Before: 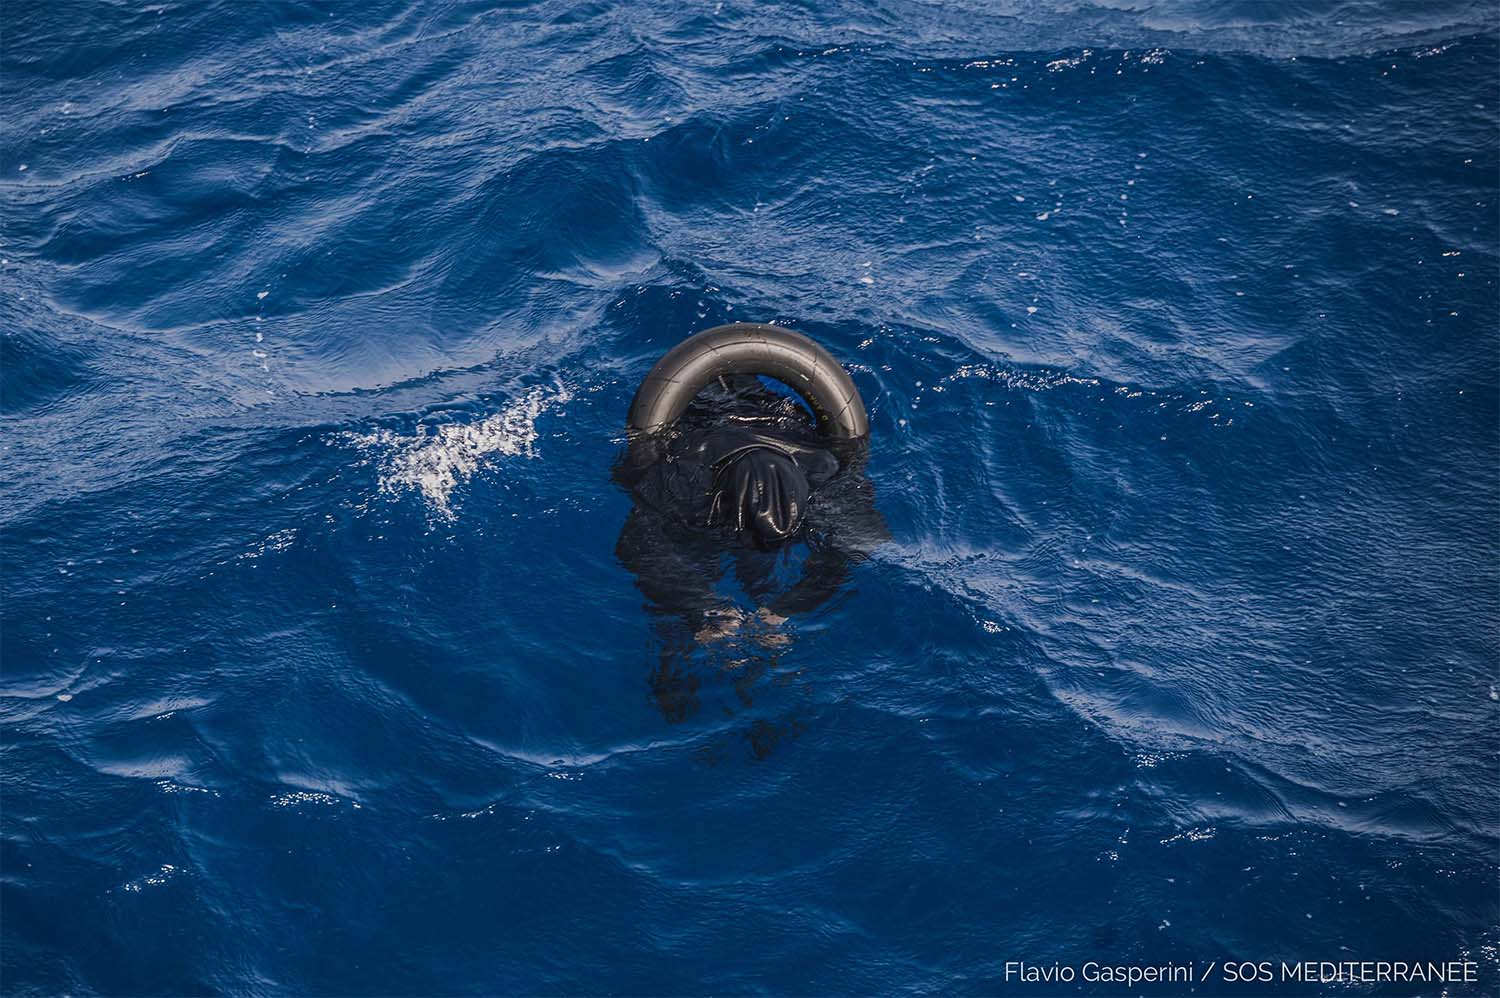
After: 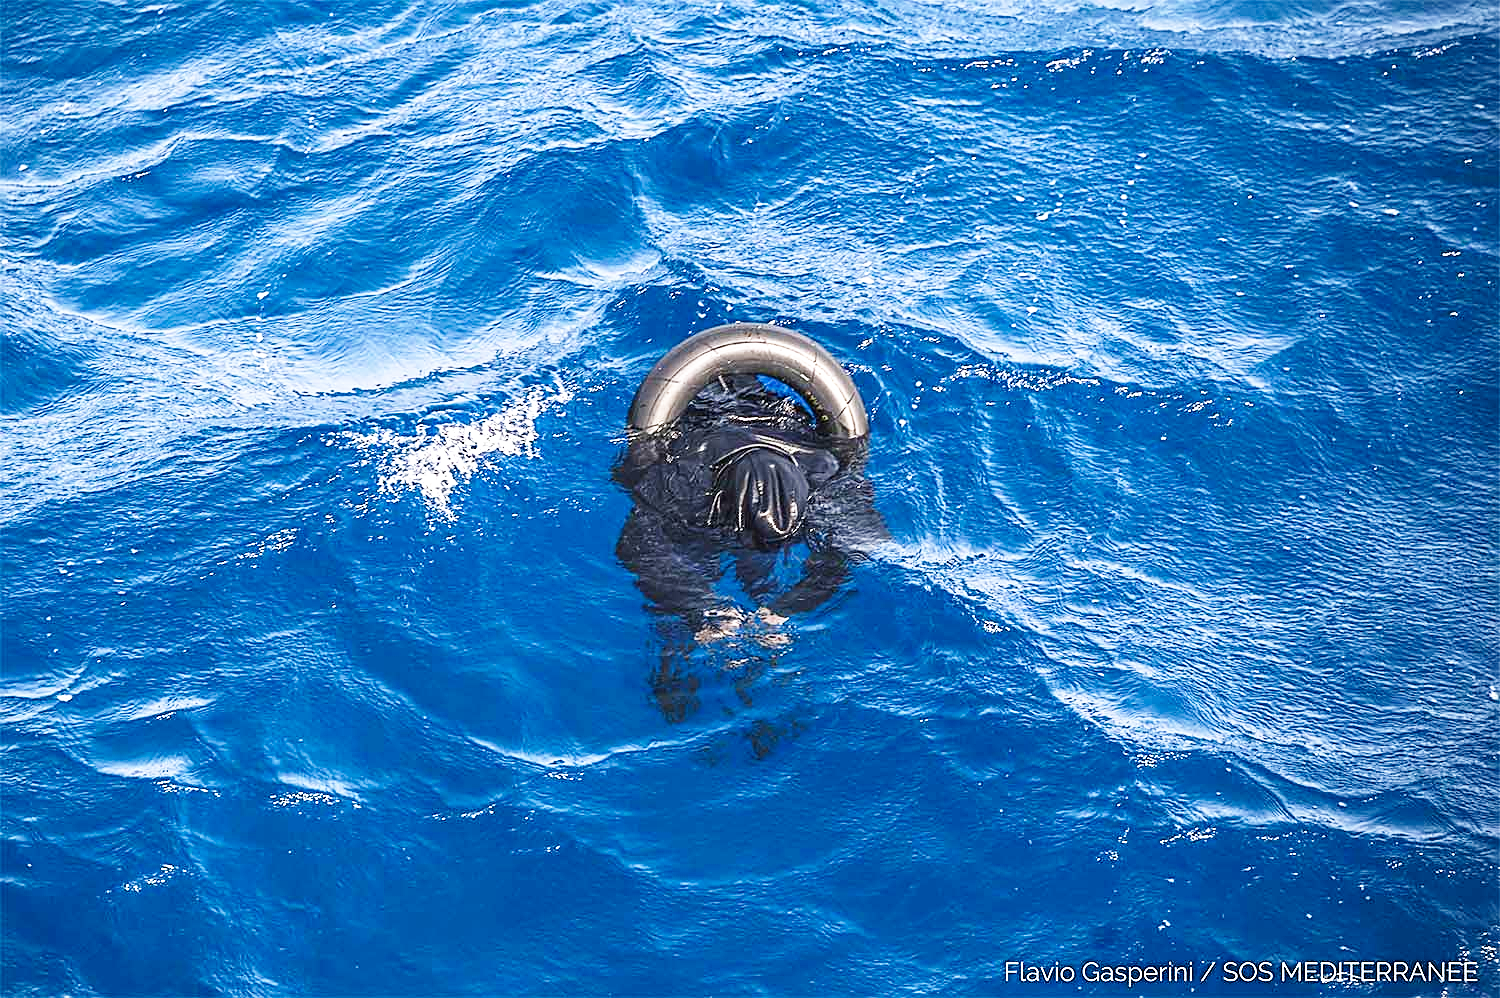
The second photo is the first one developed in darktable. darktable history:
exposure: black level correction 0, exposure 1.099 EV, compensate highlight preservation false
sharpen: on, module defaults
base curve: curves: ch0 [(0, 0) (0.005, 0.002) (0.15, 0.3) (0.4, 0.7) (0.75, 0.95) (1, 1)], preserve colors none
